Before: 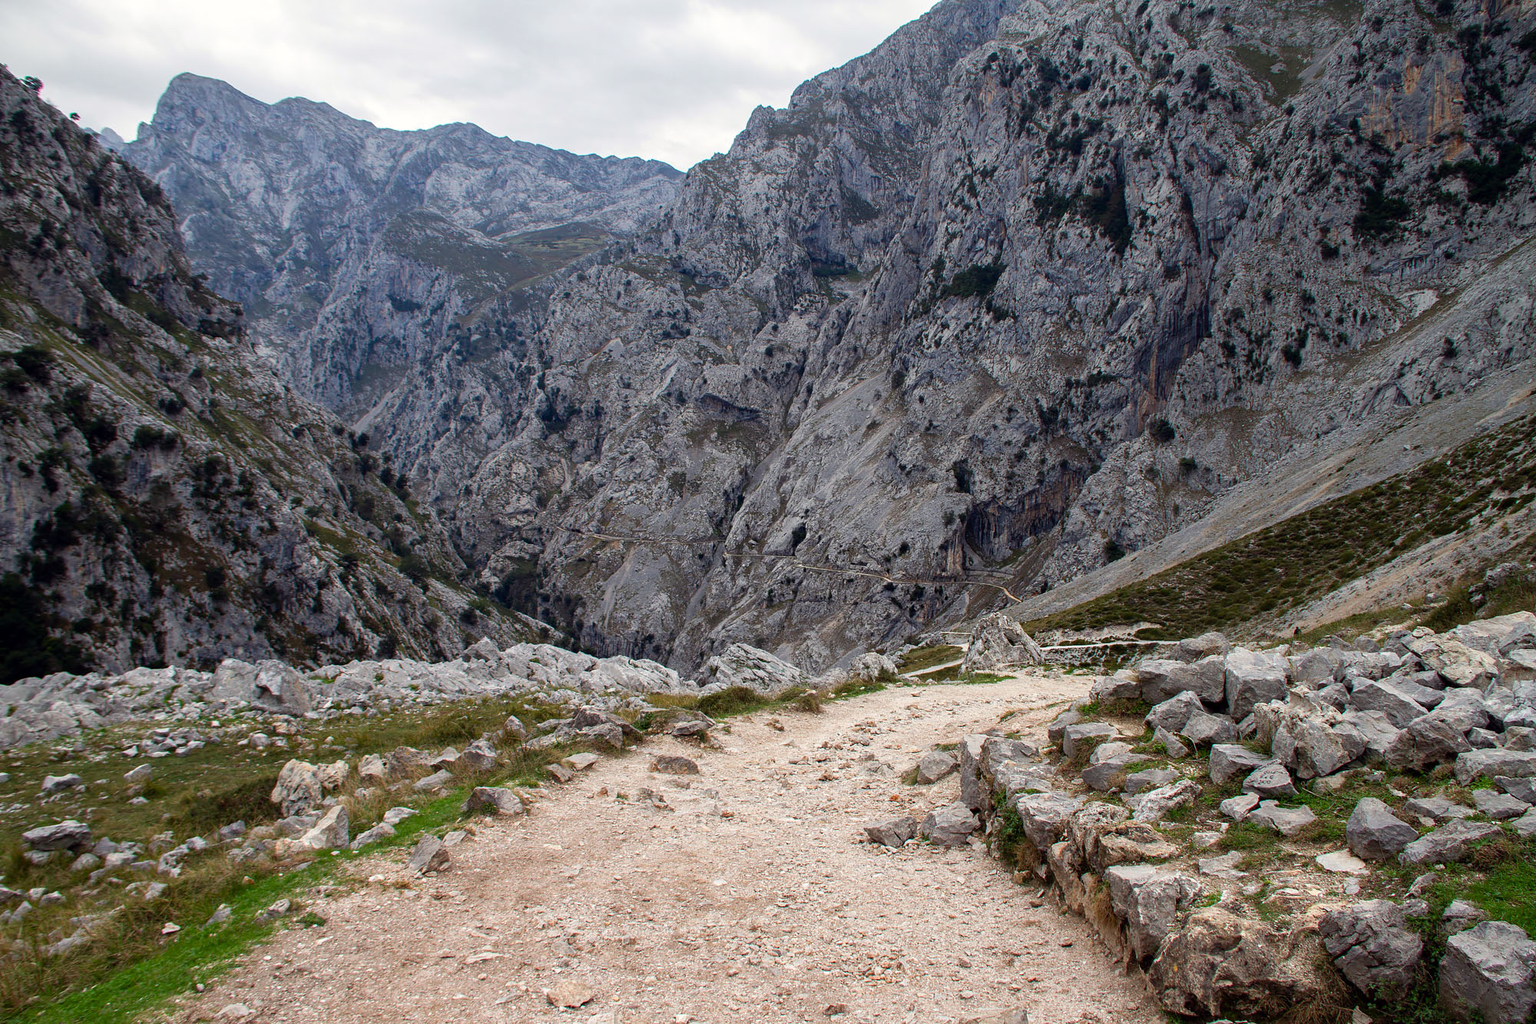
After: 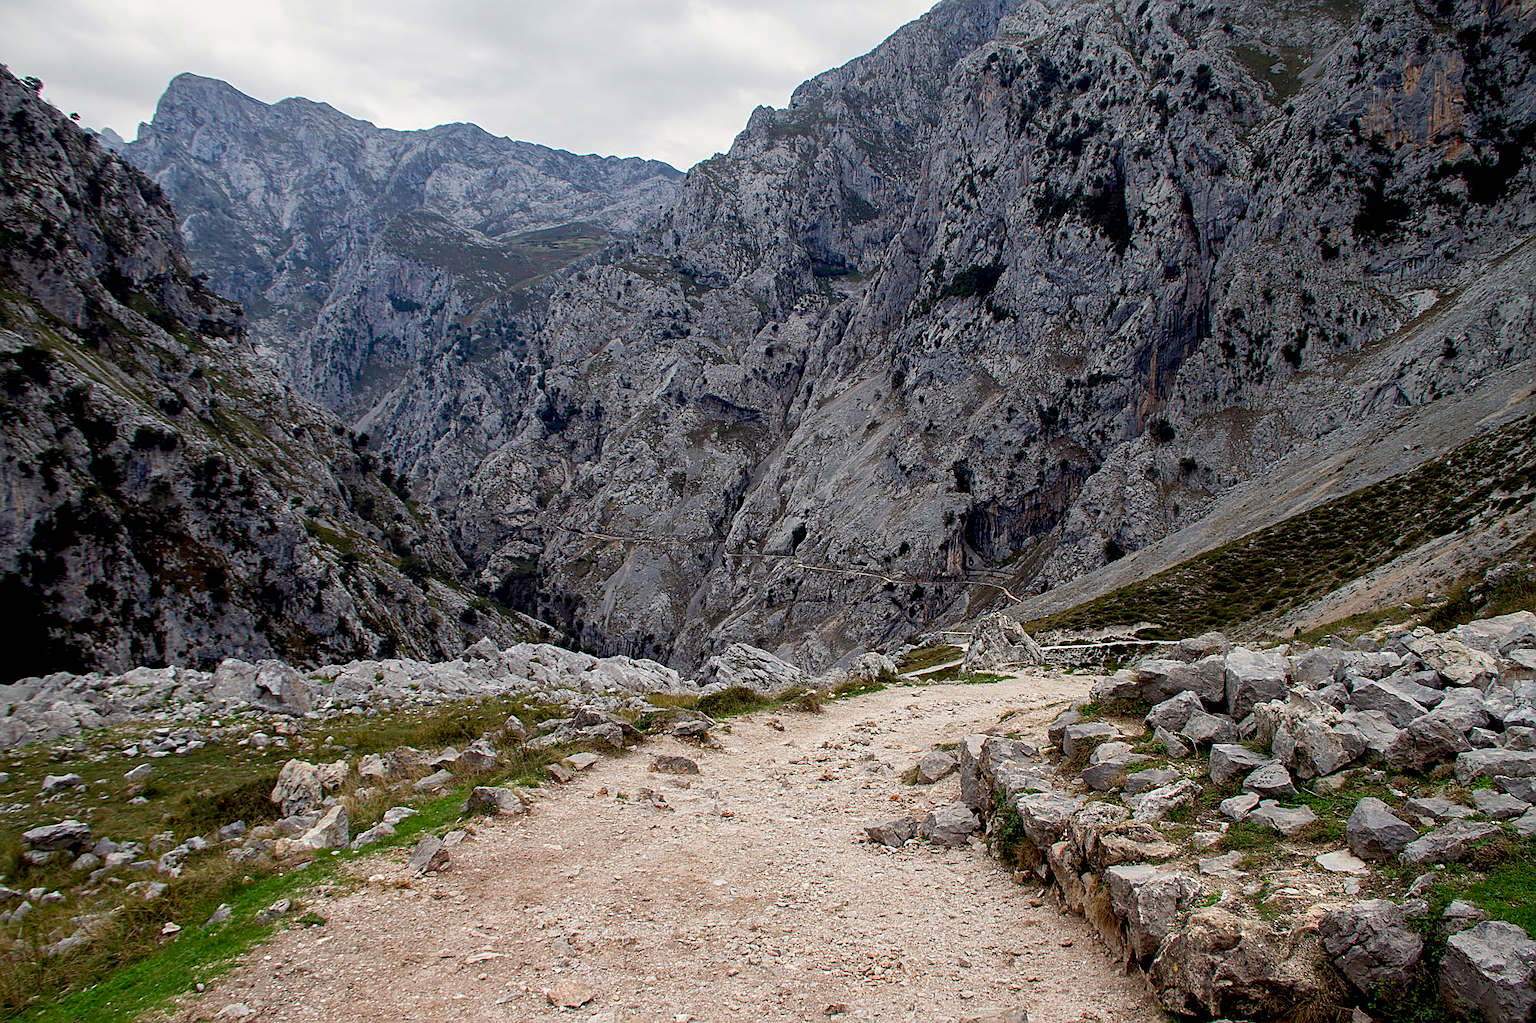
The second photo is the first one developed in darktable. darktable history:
sharpen: on, module defaults
exposure: black level correction 0.009, exposure -0.159 EV, compensate highlight preservation false
